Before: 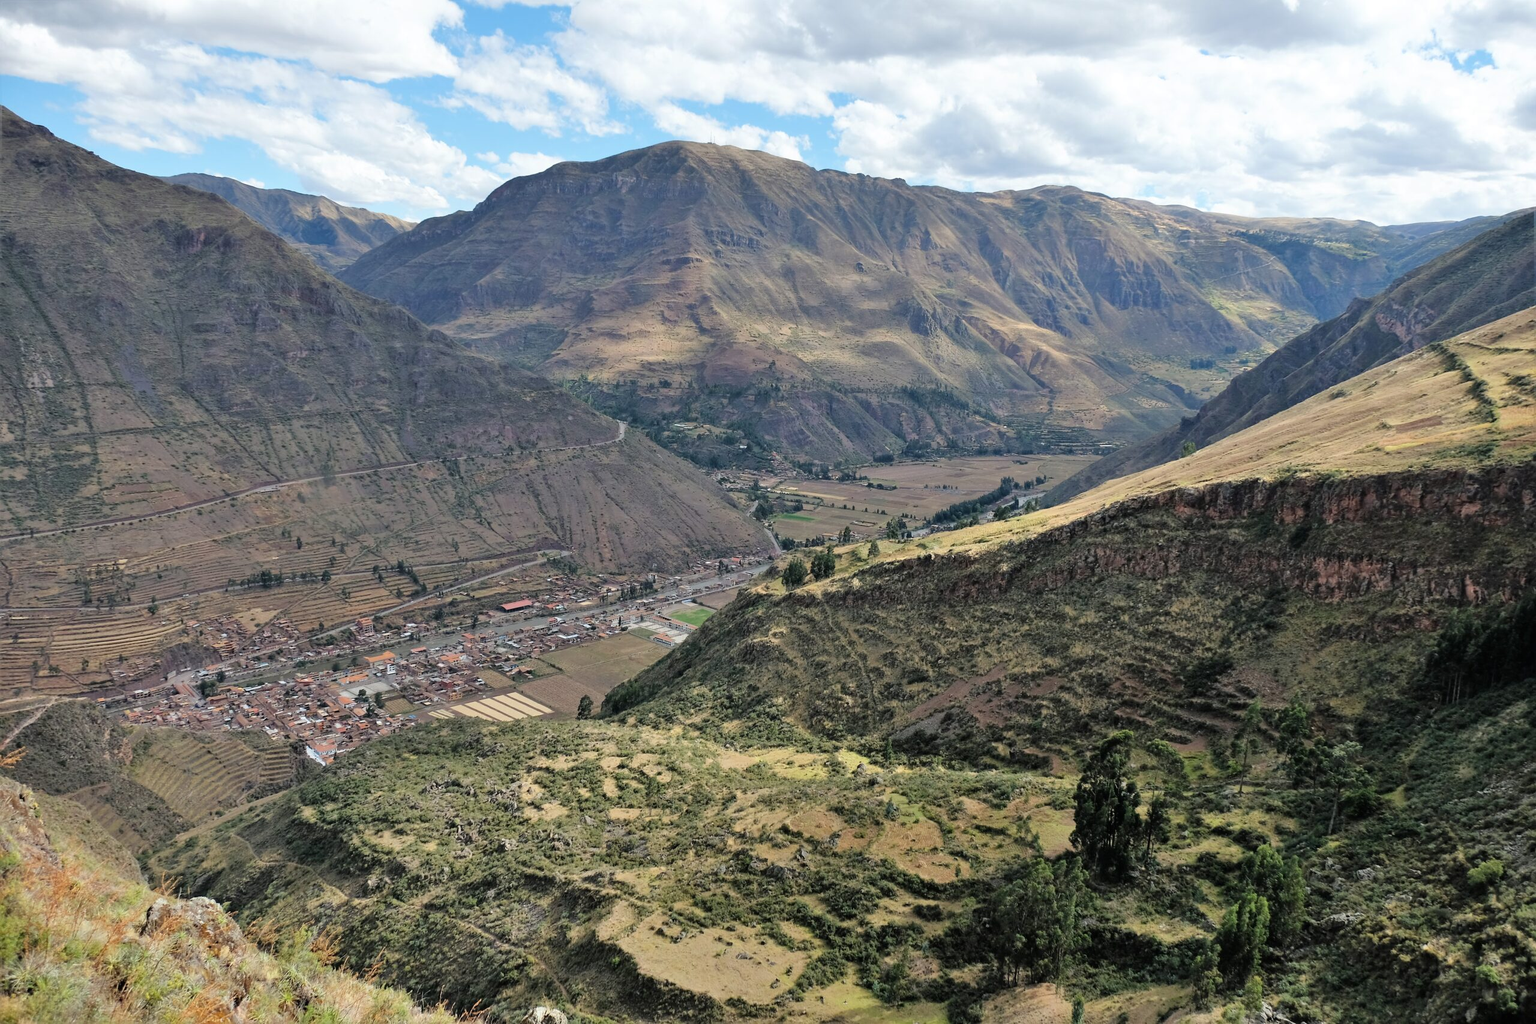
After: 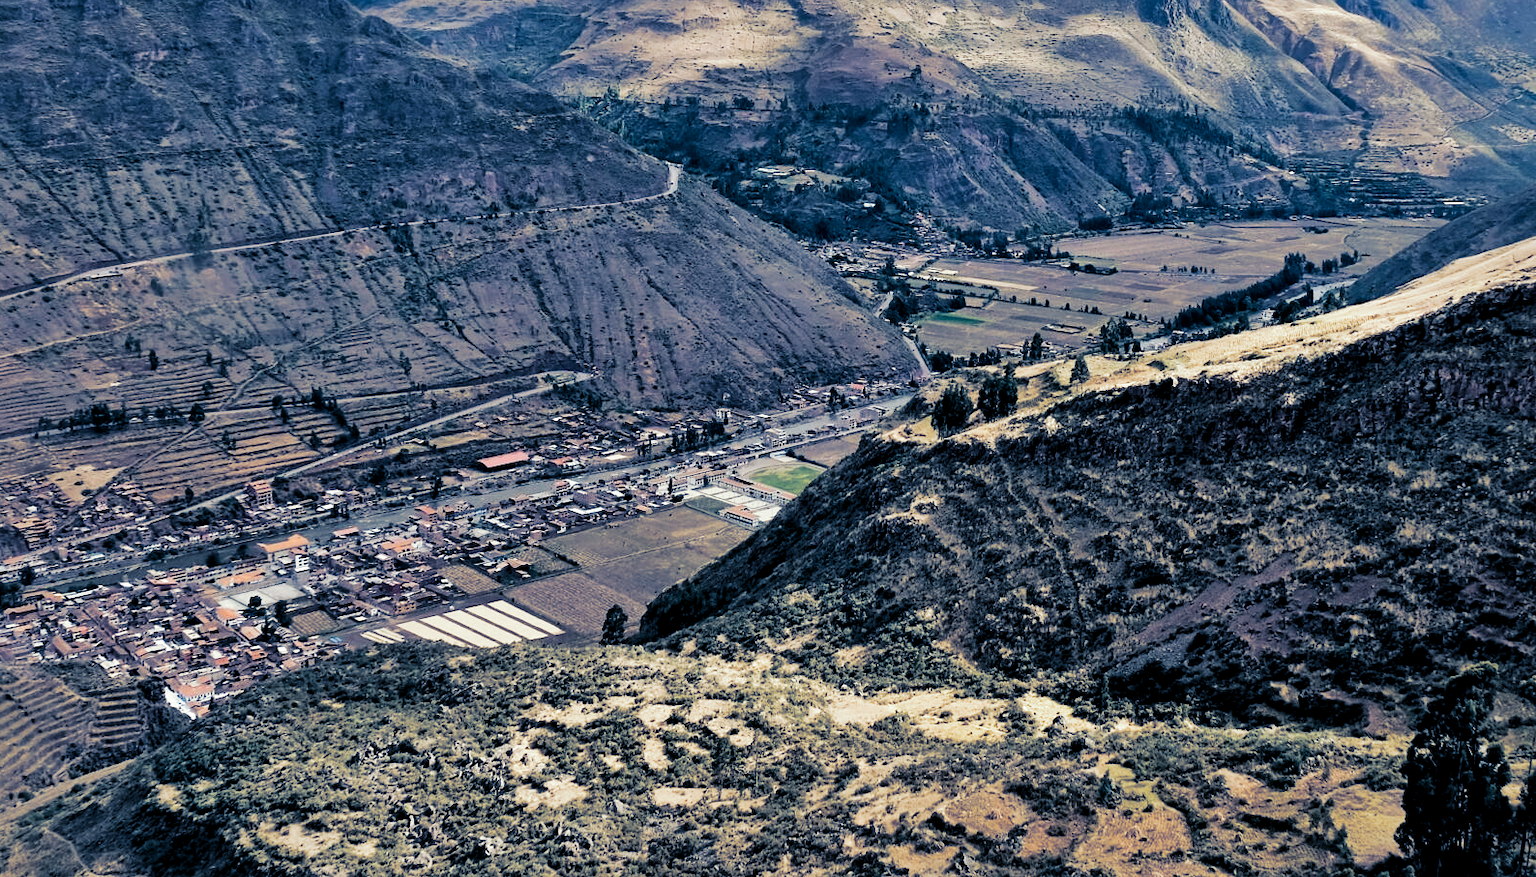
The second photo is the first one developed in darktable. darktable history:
filmic rgb: black relative exposure -6.43 EV, white relative exposure 2.43 EV, threshold 3 EV, hardness 5.27, latitude 0.1%, contrast 1.425, highlights saturation mix 2%, preserve chrominance no, color science v5 (2021), contrast in shadows safe, contrast in highlights safe, enable highlight reconstruction true
local contrast: mode bilateral grid, contrast 25, coarseness 60, detail 151%, midtone range 0.2
color zones: curves: ch2 [(0, 0.5) (0.143, 0.5) (0.286, 0.416) (0.429, 0.5) (0.571, 0.5) (0.714, 0.5) (0.857, 0.5) (1, 0.5)]
crop: left 13.312%, top 31.28%, right 24.627%, bottom 15.582%
split-toning: shadows › hue 226.8°, shadows › saturation 0.84
